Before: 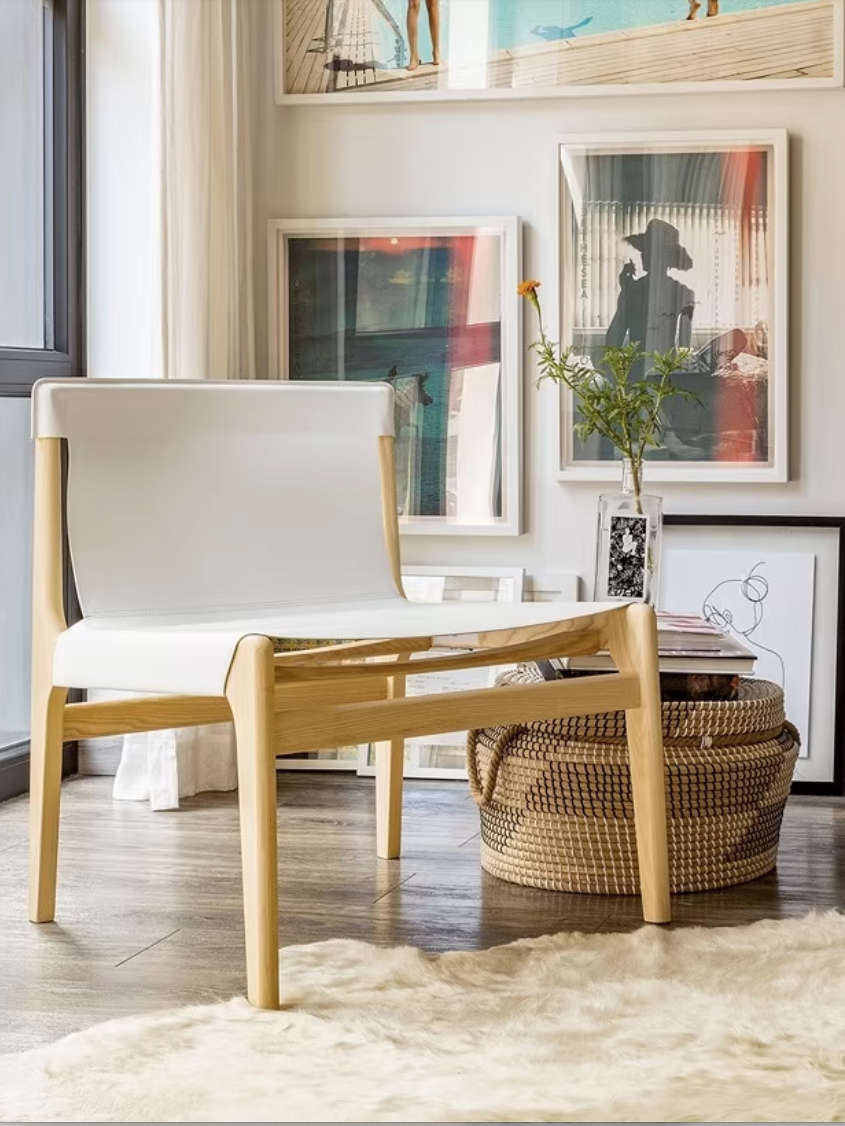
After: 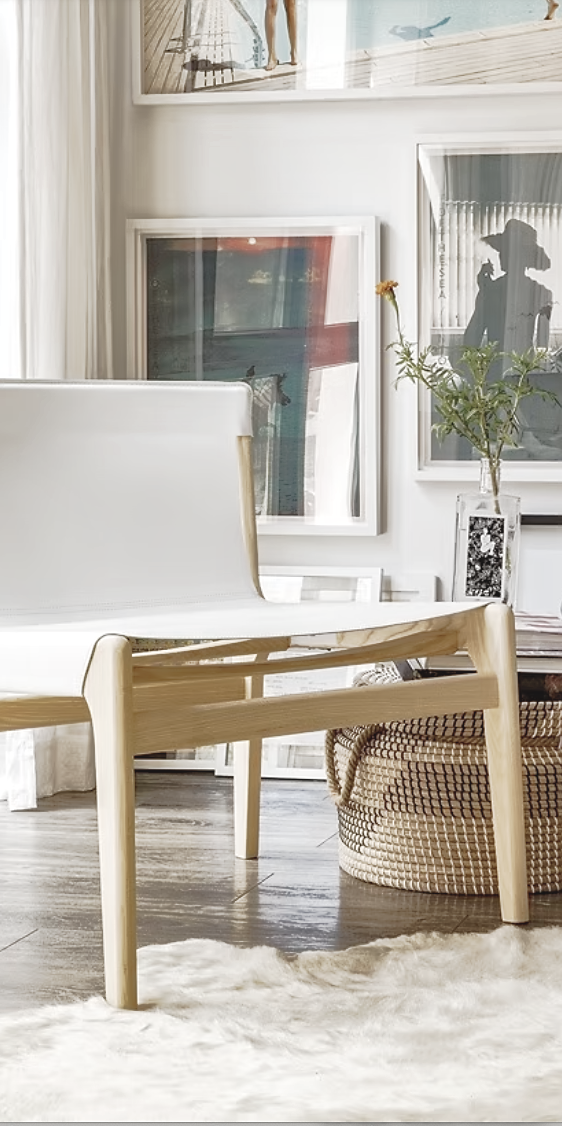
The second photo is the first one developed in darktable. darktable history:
shadows and highlights: shadows 58.27, highlights -59.88, highlights color adjustment 45.59%
crop: left 16.909%, right 16.52%
sharpen: radius 1.561, amount 0.356, threshold 1.707
tone curve: curves: ch0 [(0, 0.029) (0.099, 0.082) (0.264, 0.253) (0.447, 0.481) (0.678, 0.721) (0.828, 0.857) (0.992, 0.94)]; ch1 [(0, 0) (0.311, 0.266) (0.411, 0.374) (0.481, 0.458) (0.501, 0.499) (0.514, 0.512) (0.575, 0.577) (0.643, 0.648) (0.682, 0.674) (0.802, 0.812) (1, 1)]; ch2 [(0, 0) (0.259, 0.207) (0.323, 0.311) (0.376, 0.353) (0.463, 0.456) (0.498, 0.498) (0.524, 0.512) (0.574, 0.582) (0.648, 0.653) (0.768, 0.728) (1, 1)], preserve colors none
exposure: black level correction 0, exposure 0.704 EV, compensate exposure bias true, compensate highlight preservation false
color zones: curves: ch0 [(0, 0.5) (0.125, 0.4) (0.25, 0.5) (0.375, 0.4) (0.5, 0.4) (0.625, 0.35) (0.75, 0.35) (0.875, 0.5)]; ch1 [(0, 0.35) (0.125, 0.45) (0.25, 0.35) (0.375, 0.35) (0.5, 0.35) (0.625, 0.35) (0.75, 0.45) (0.875, 0.35)]; ch2 [(0, 0.6) (0.125, 0.5) (0.25, 0.5) (0.375, 0.6) (0.5, 0.6) (0.625, 0.5) (0.75, 0.5) (0.875, 0.5)]
contrast brightness saturation: contrast 0.104, saturation -0.356
